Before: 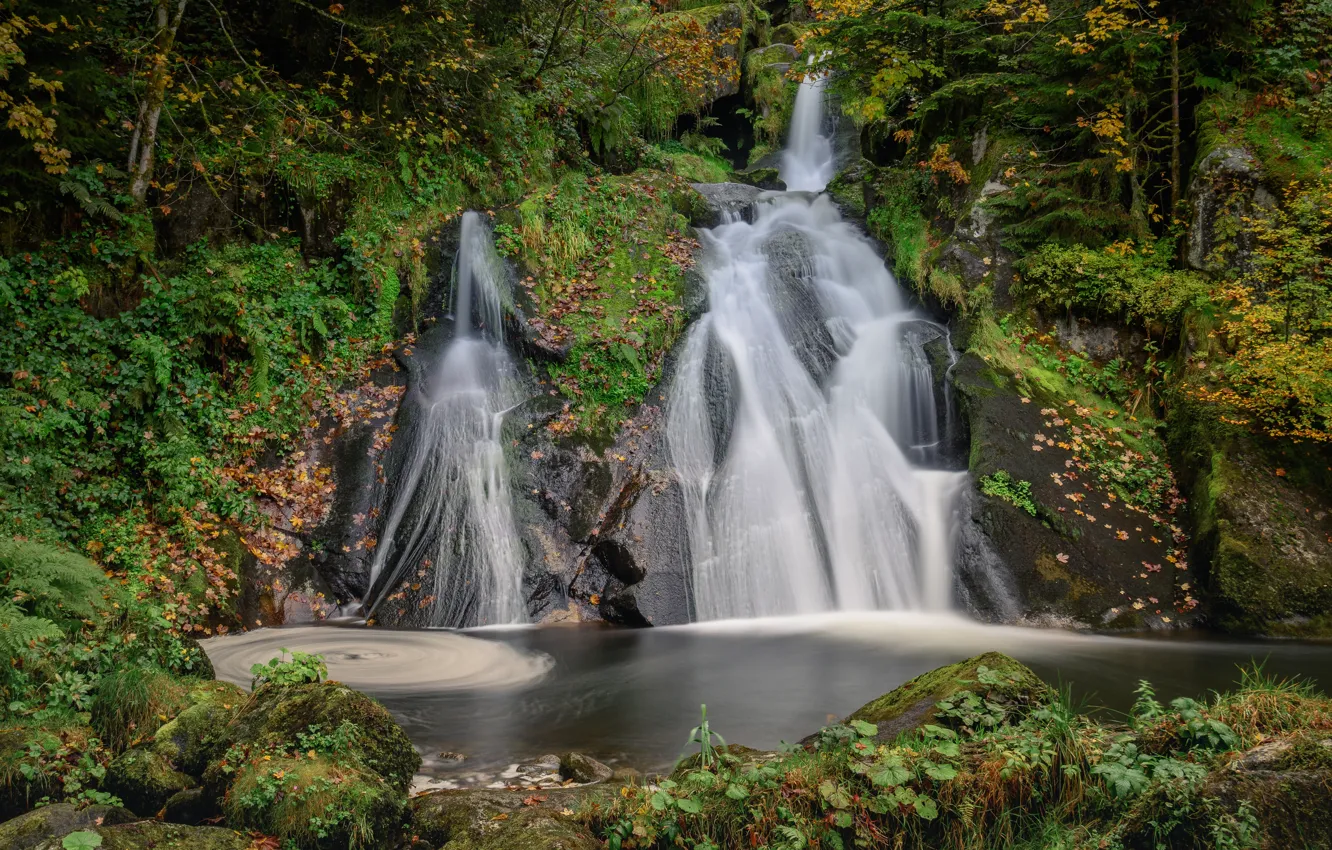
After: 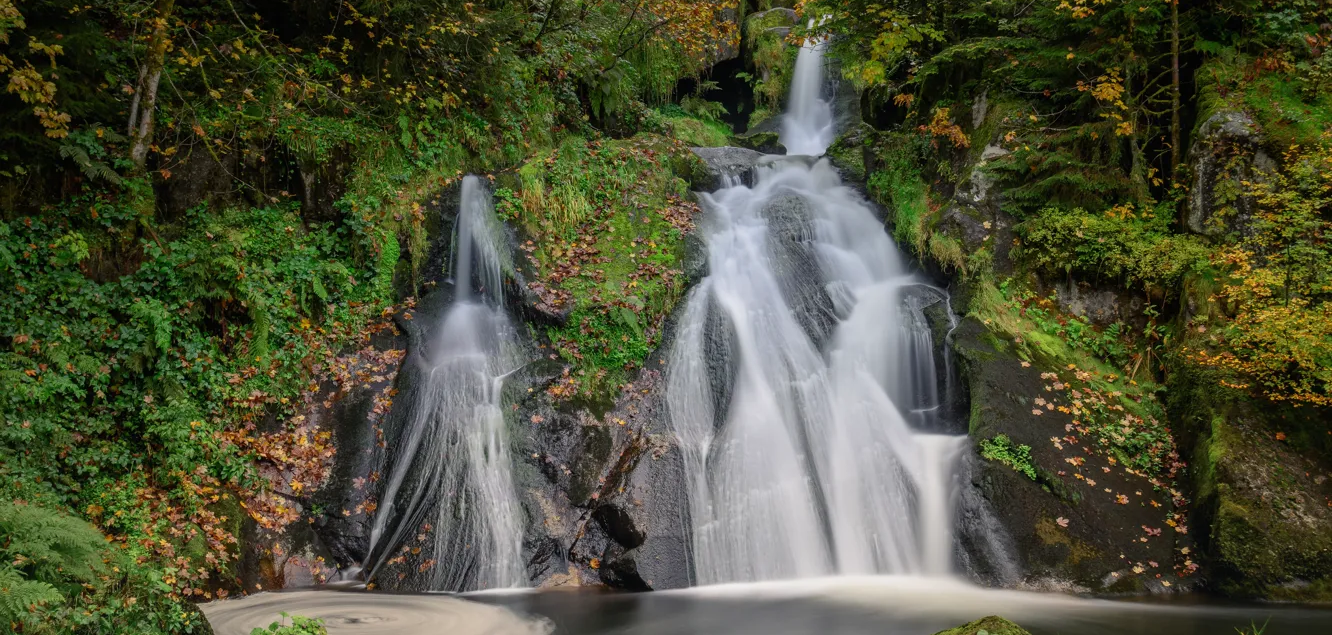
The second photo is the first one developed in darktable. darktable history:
crop: top 4.288%, bottom 20.983%
